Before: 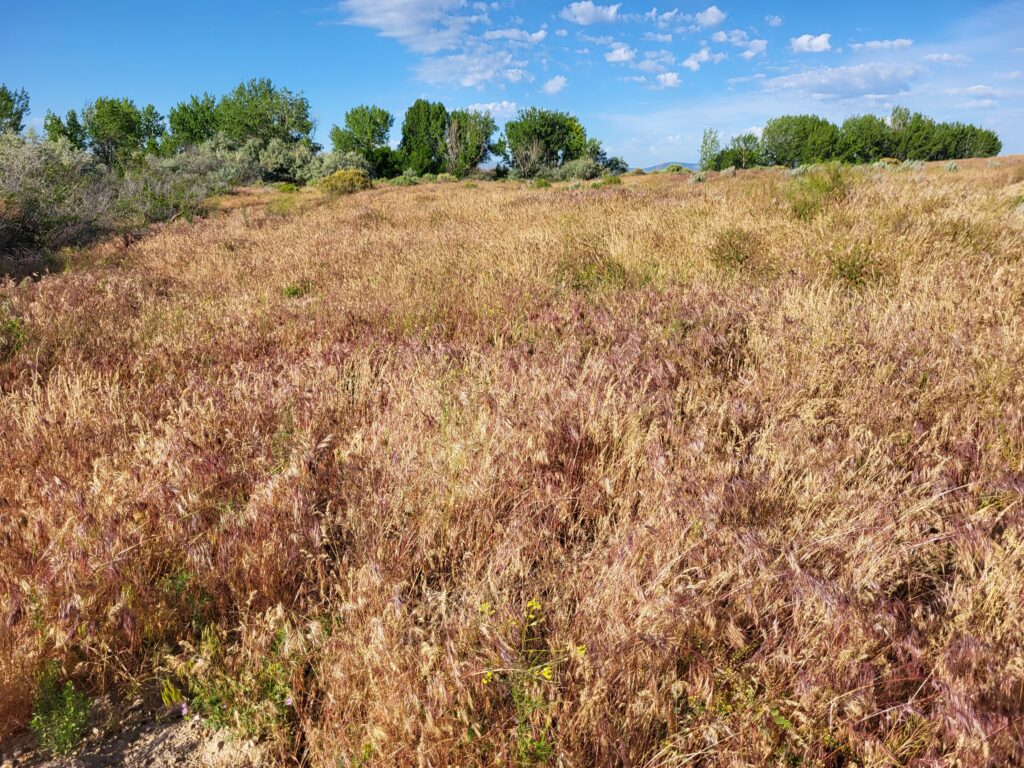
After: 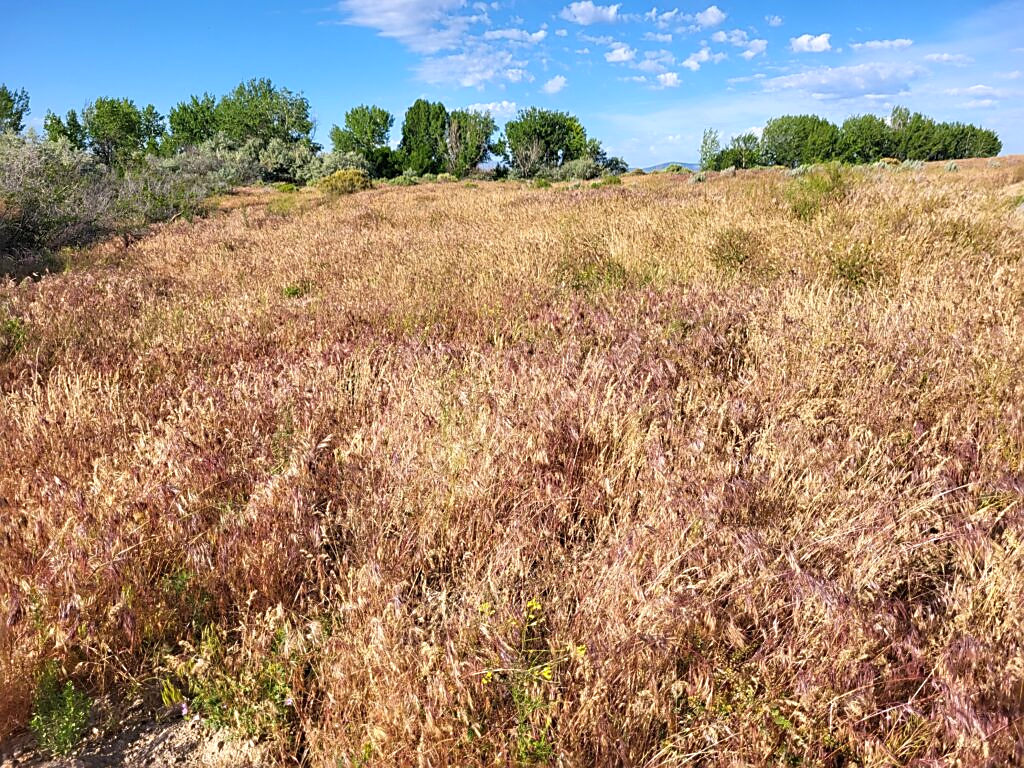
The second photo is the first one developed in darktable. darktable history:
white balance: red 1.009, blue 1.027
exposure: exposure 0.217 EV, compensate highlight preservation false
sharpen: on, module defaults
